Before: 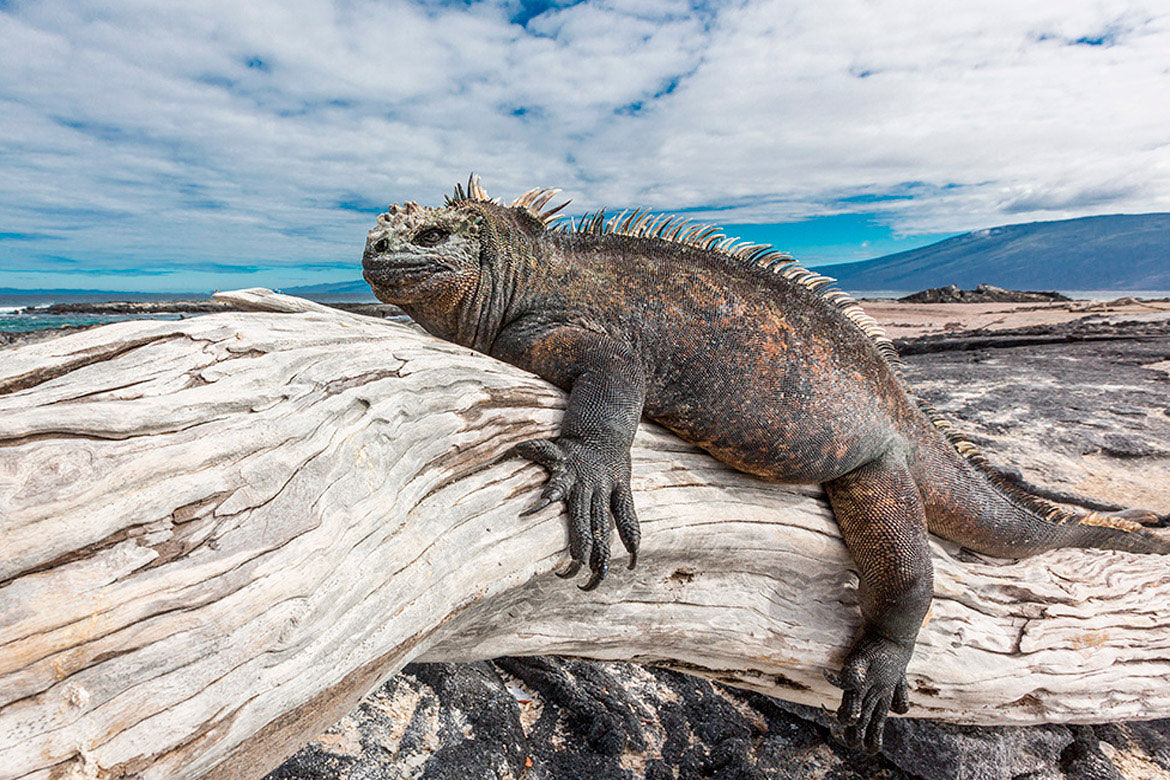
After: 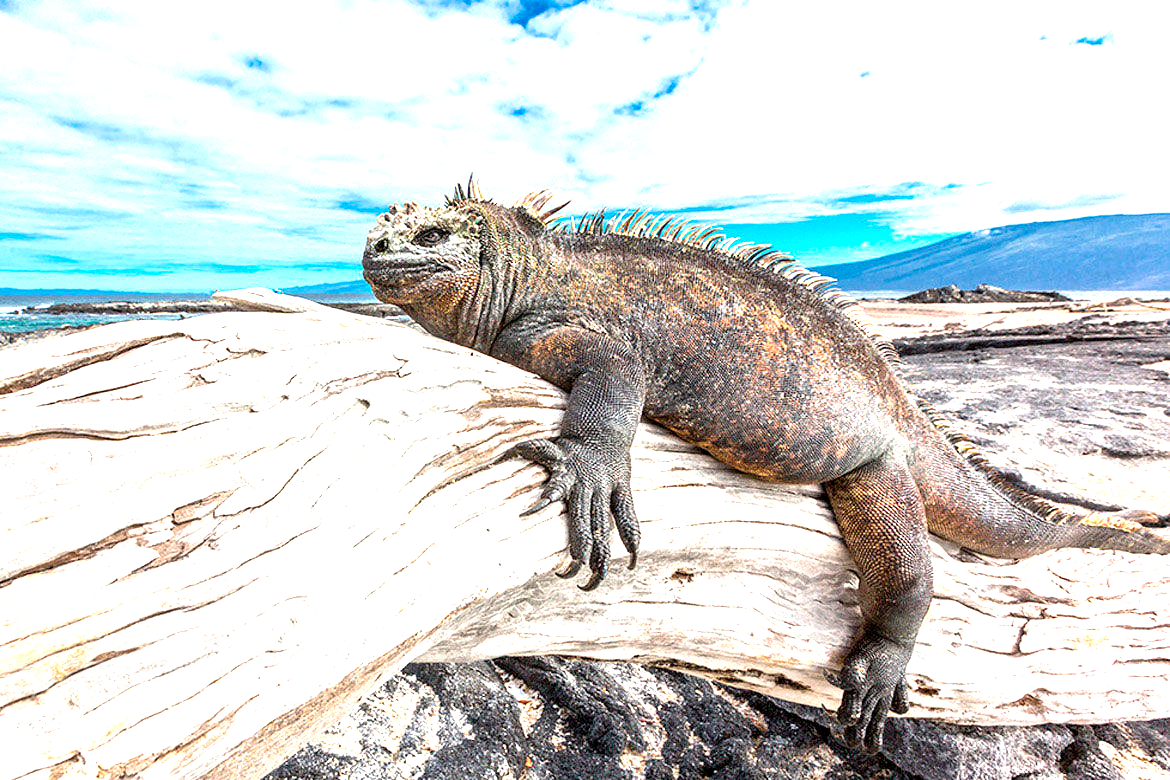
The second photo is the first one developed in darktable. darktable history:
exposure: black level correction 0.001, exposure 1.3 EV, compensate highlight preservation false
tone equalizer: on, module defaults
color balance rgb: perceptual saturation grading › global saturation 10%, global vibrance 10%
